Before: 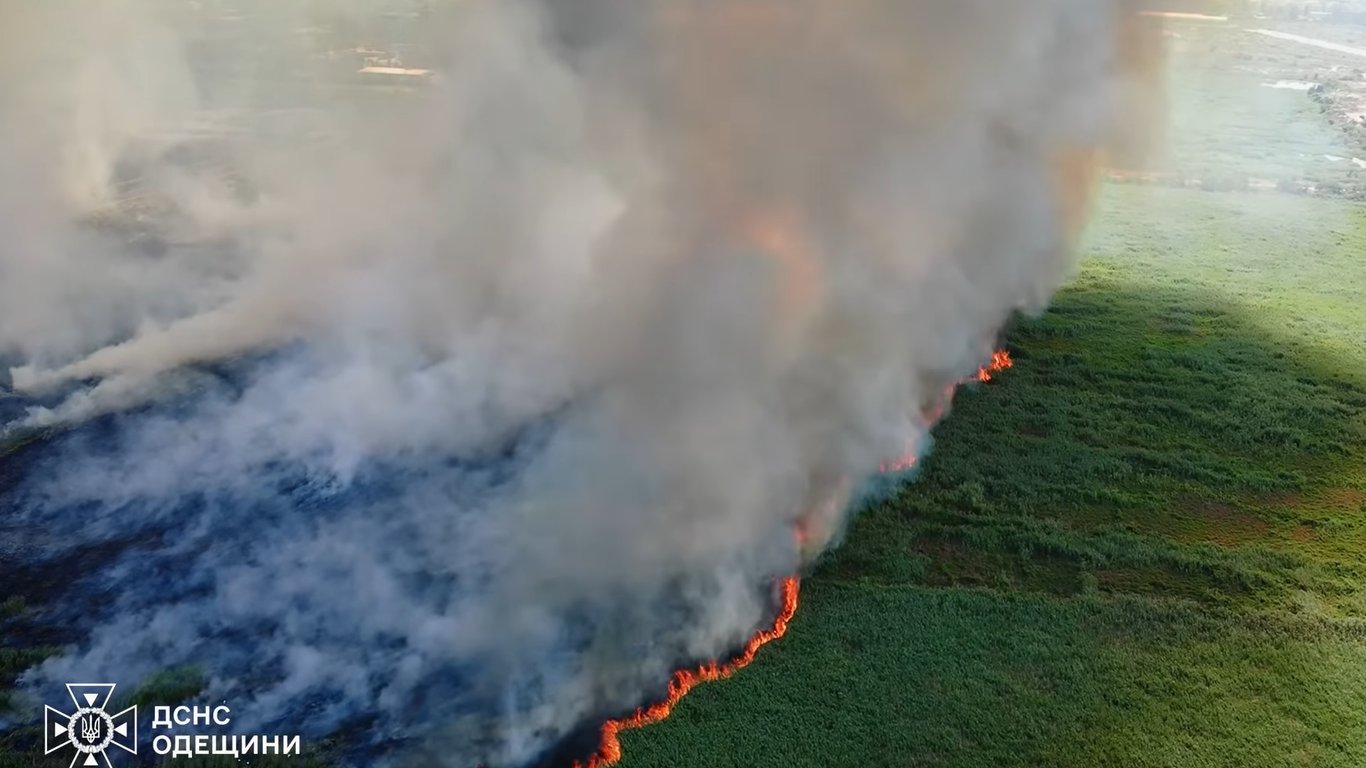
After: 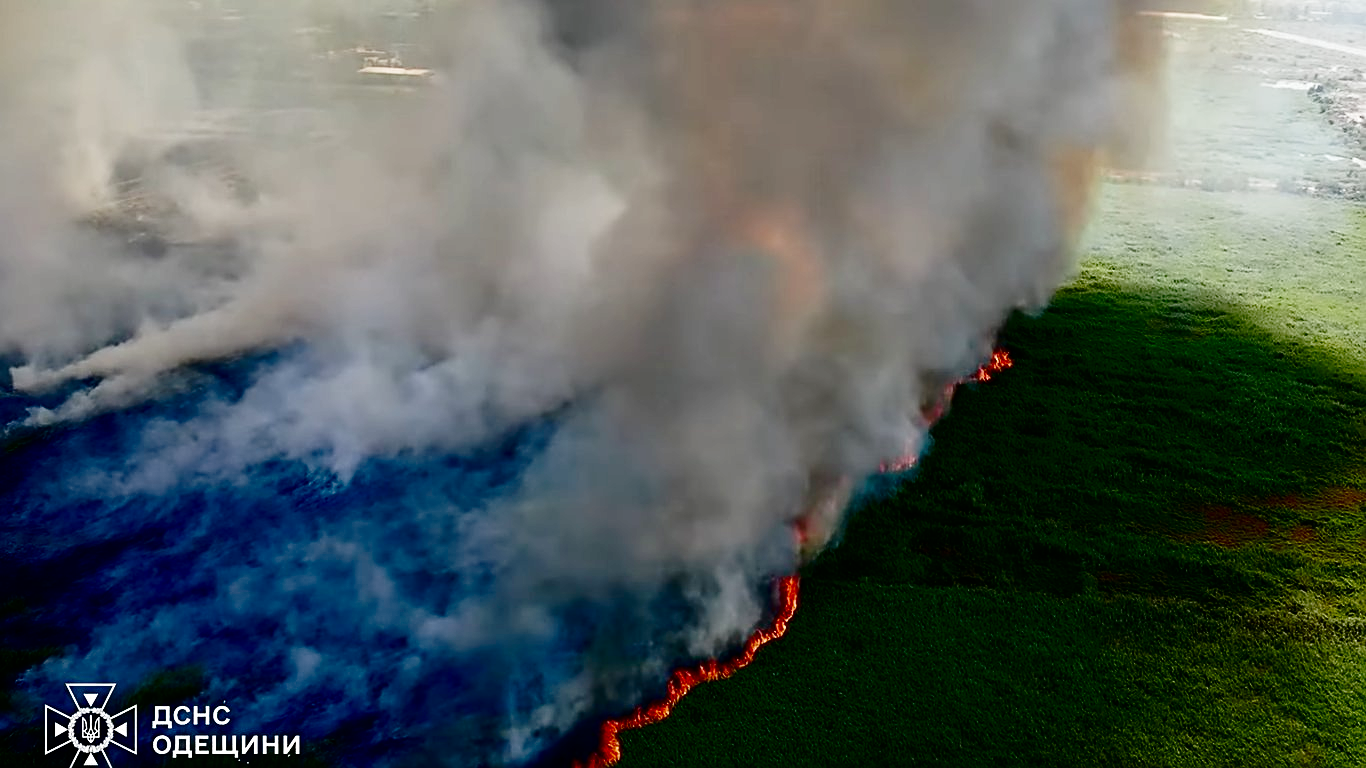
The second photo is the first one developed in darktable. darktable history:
sharpen: on, module defaults
contrast brightness saturation: contrast 0.09, brightness -0.571, saturation 0.17
base curve: curves: ch0 [(0, 0) (0.036, 0.025) (0.121, 0.166) (0.206, 0.329) (0.605, 0.79) (1, 1)], preserve colors none
